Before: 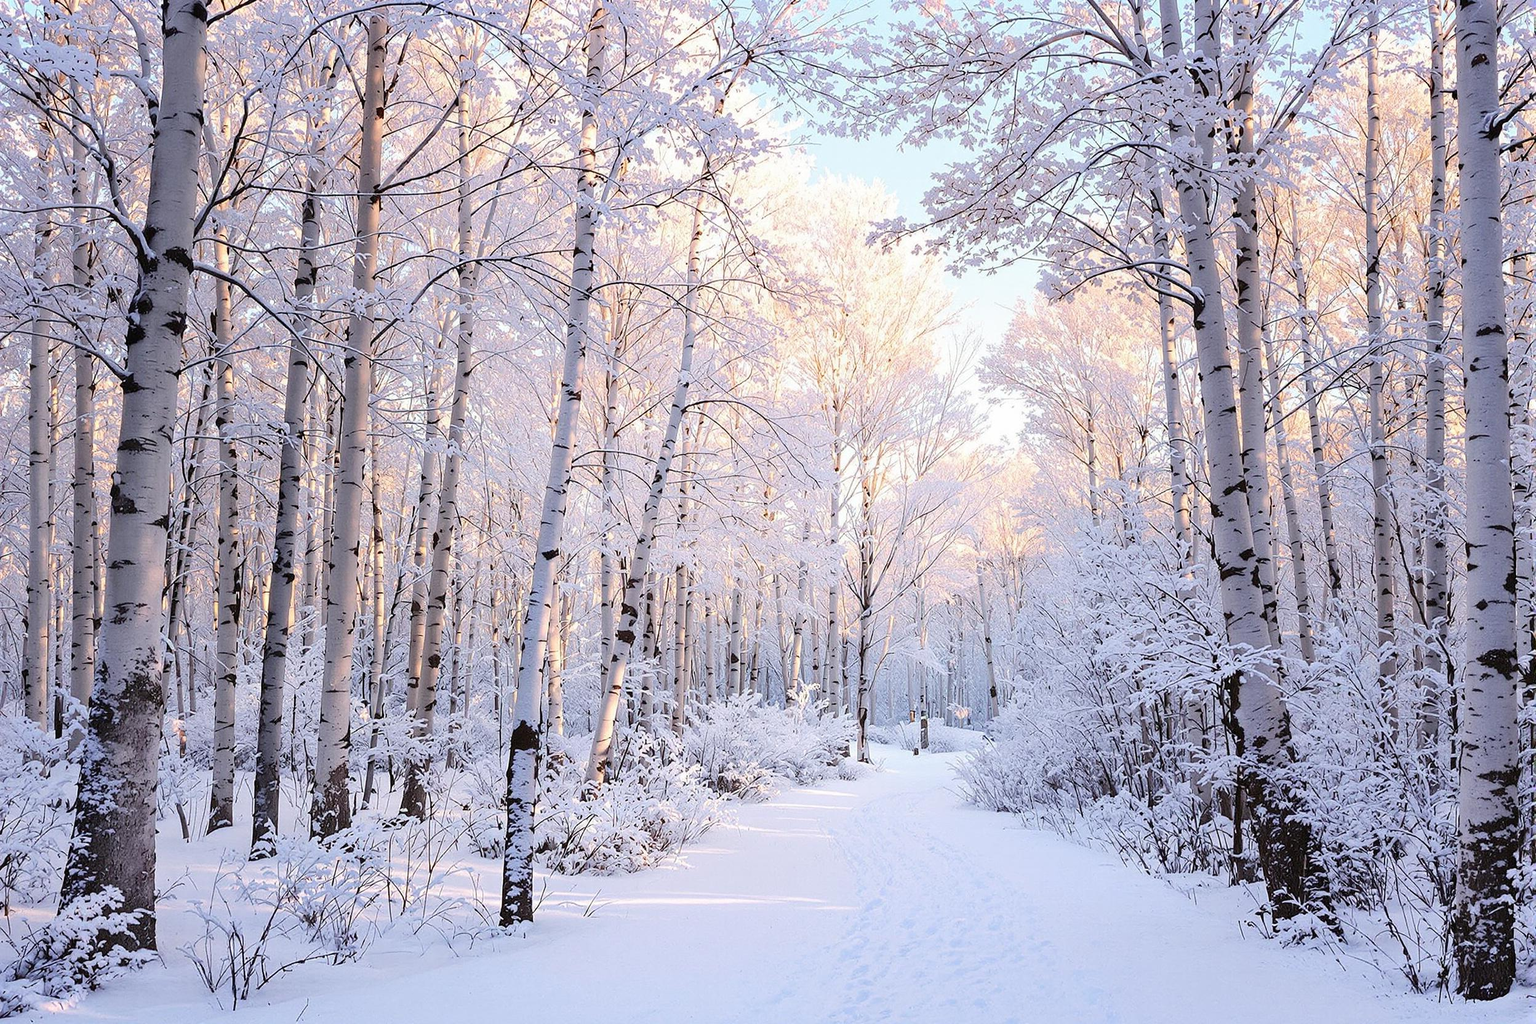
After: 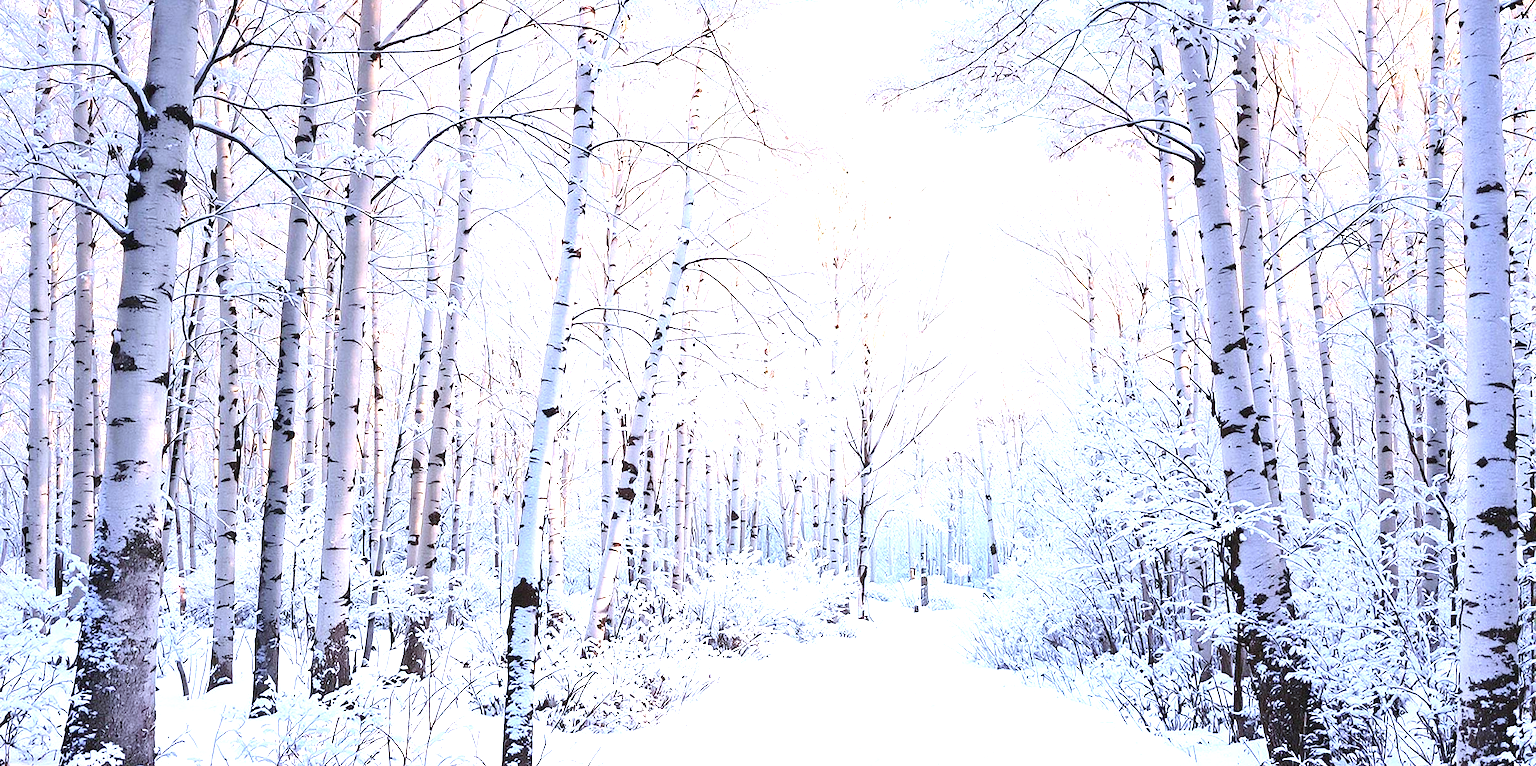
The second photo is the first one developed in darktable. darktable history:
exposure: black level correction 0, exposure 1.199 EV, compensate exposure bias true, compensate highlight preservation false
color calibration: gray › normalize channels true, x 0.37, y 0.382, temperature 4317.29 K, gamut compression 0.005
crop: top 13.953%, bottom 11.181%
